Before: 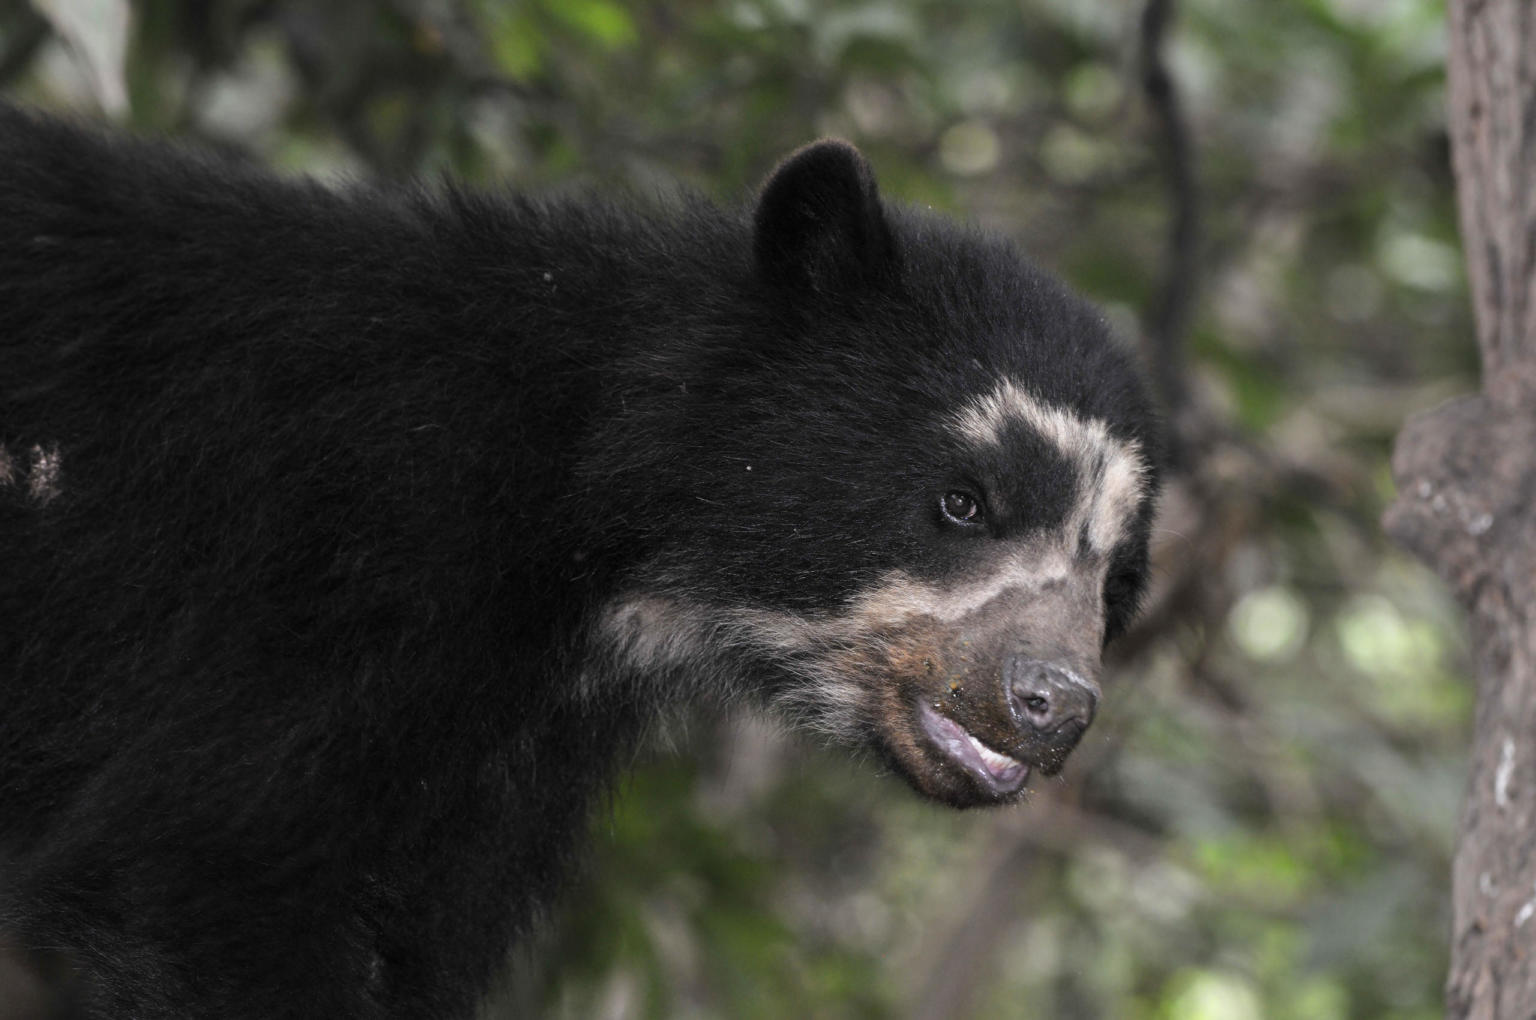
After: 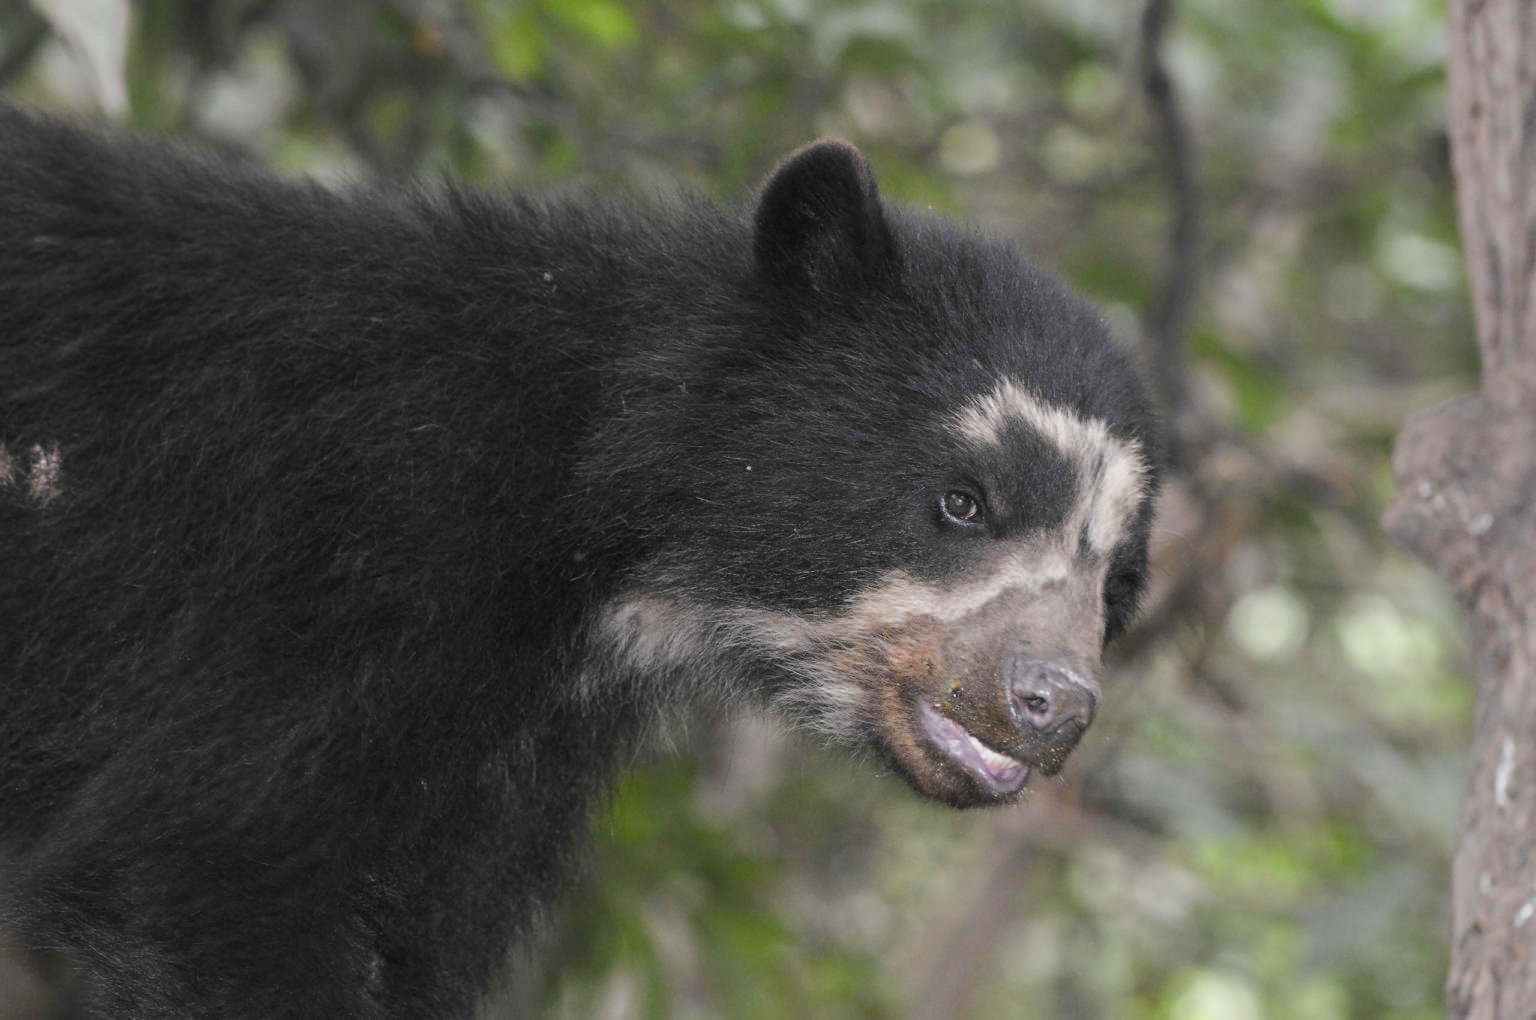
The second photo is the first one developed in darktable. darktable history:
color balance rgb: perceptual saturation grading › global saturation 0.473%, perceptual saturation grading › highlights -34.664%, perceptual saturation grading › mid-tones 14.969%, perceptual saturation grading › shadows 47.816%, contrast -9.61%
contrast brightness saturation: brightness 0.152
